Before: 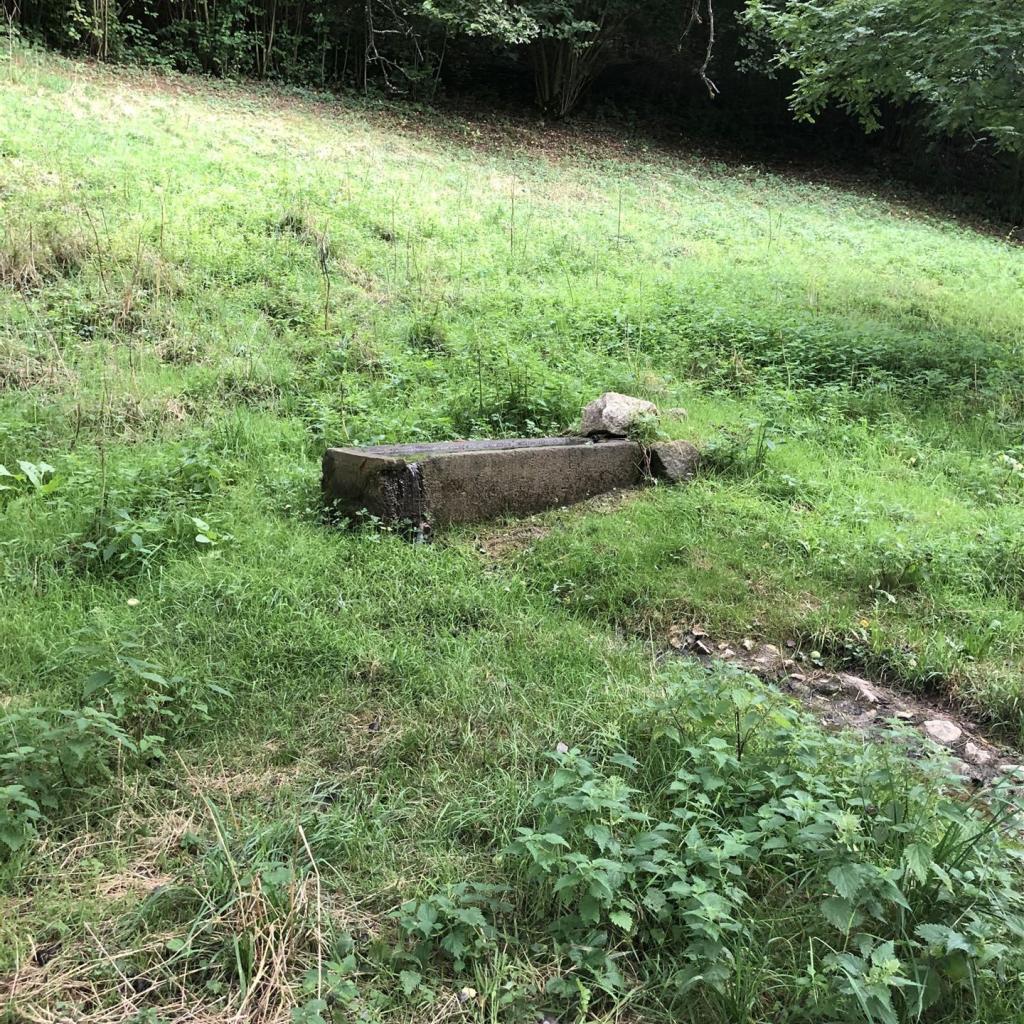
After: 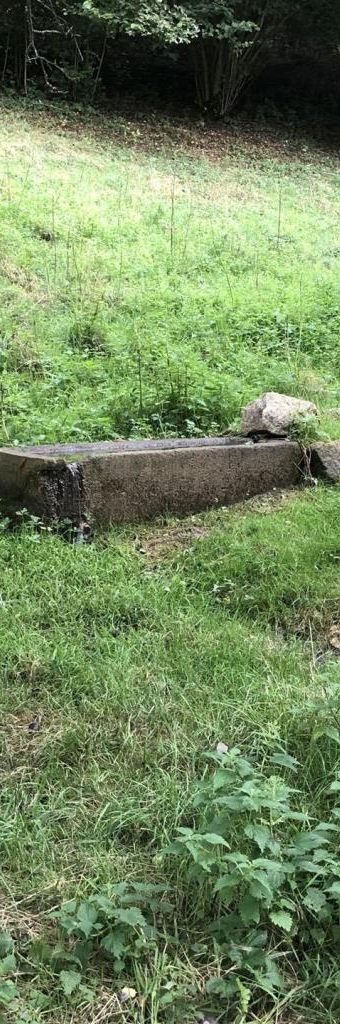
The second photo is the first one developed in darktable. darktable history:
crop: left 33.217%, right 33.517%
